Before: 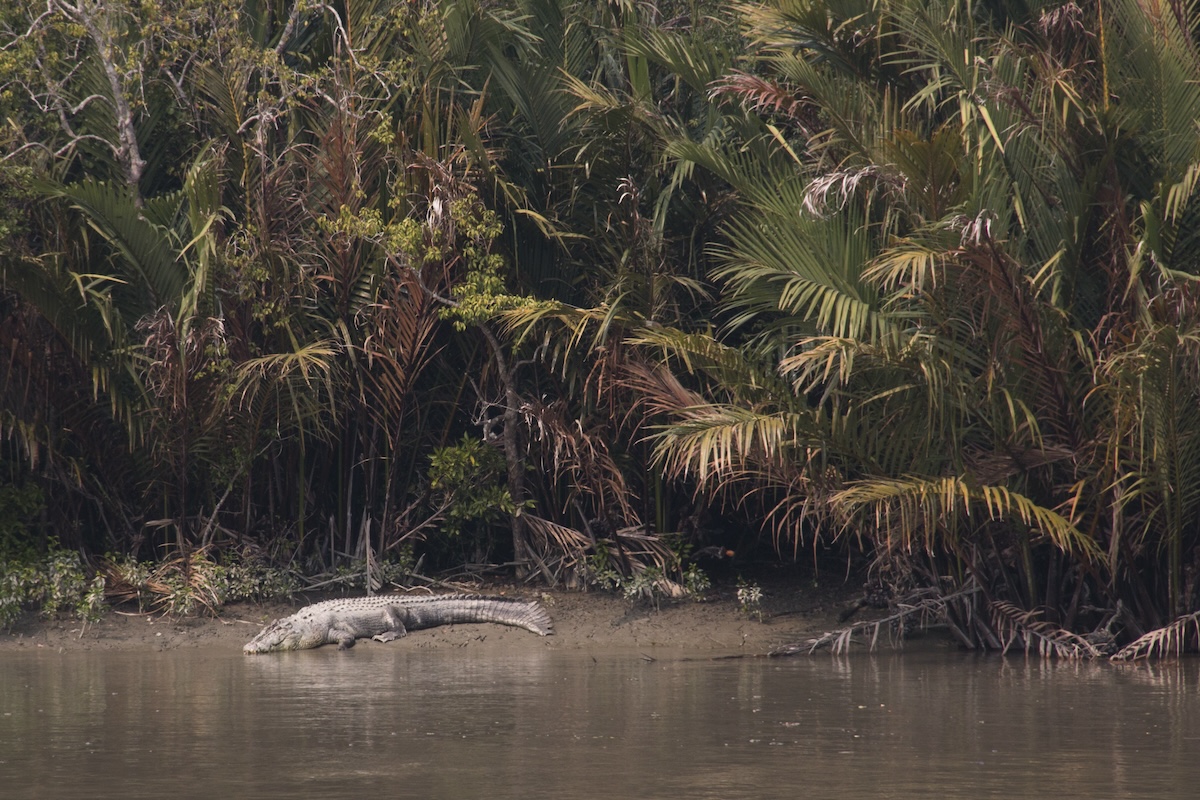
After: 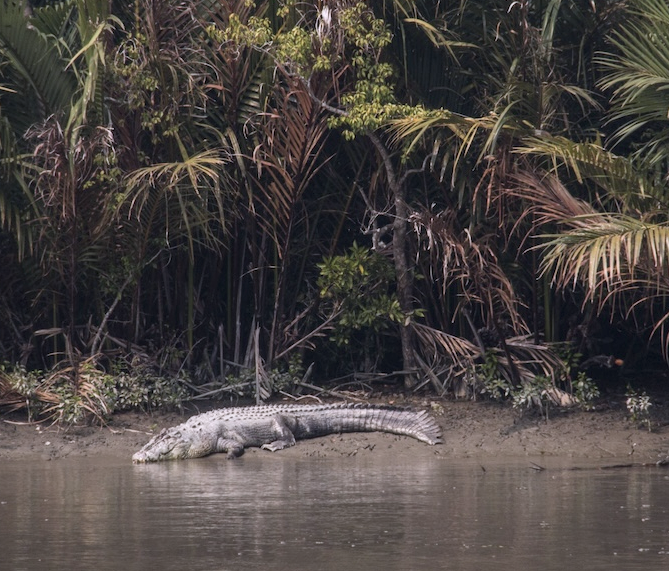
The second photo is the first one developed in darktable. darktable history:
exposure: exposure -0.002 EV, compensate highlight preservation false
crop: left 9.289%, top 23.962%, right 34.951%, bottom 4.585%
local contrast: on, module defaults
color calibration: illuminant as shot in camera, x 0.358, y 0.373, temperature 4628.91 K
